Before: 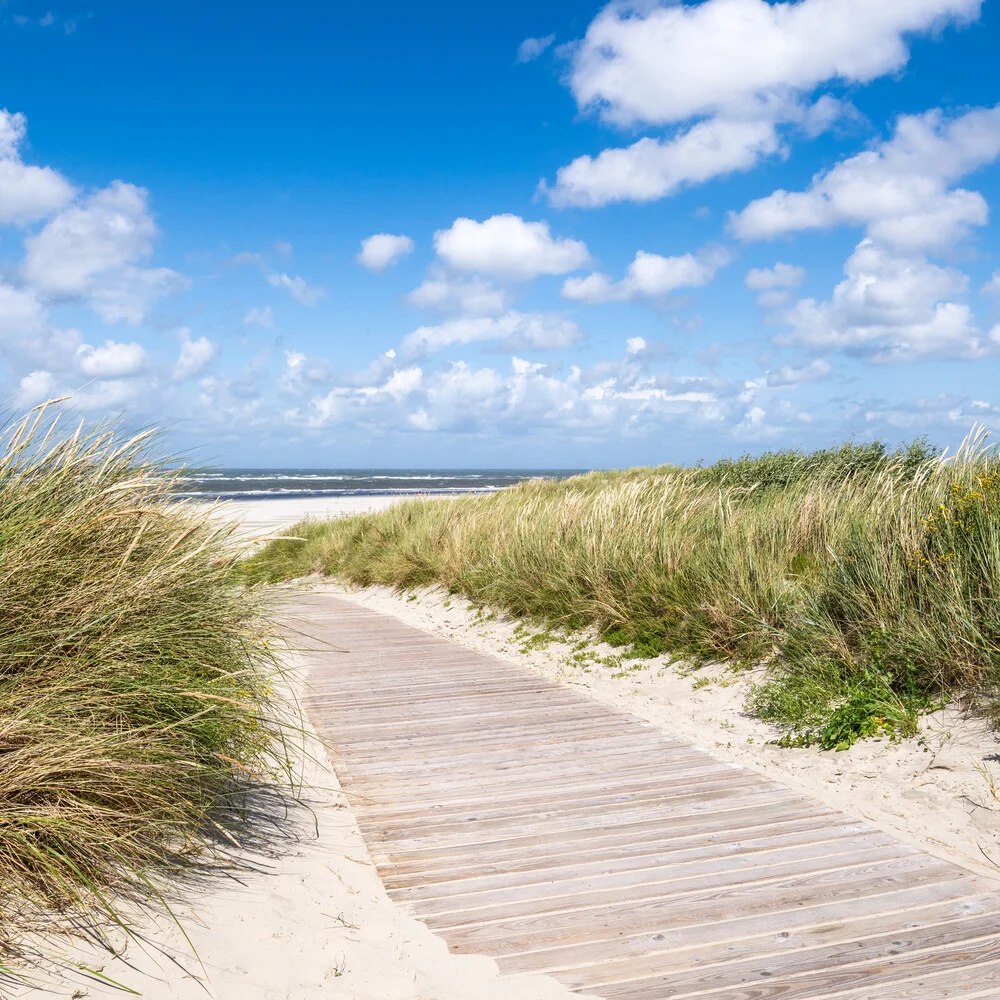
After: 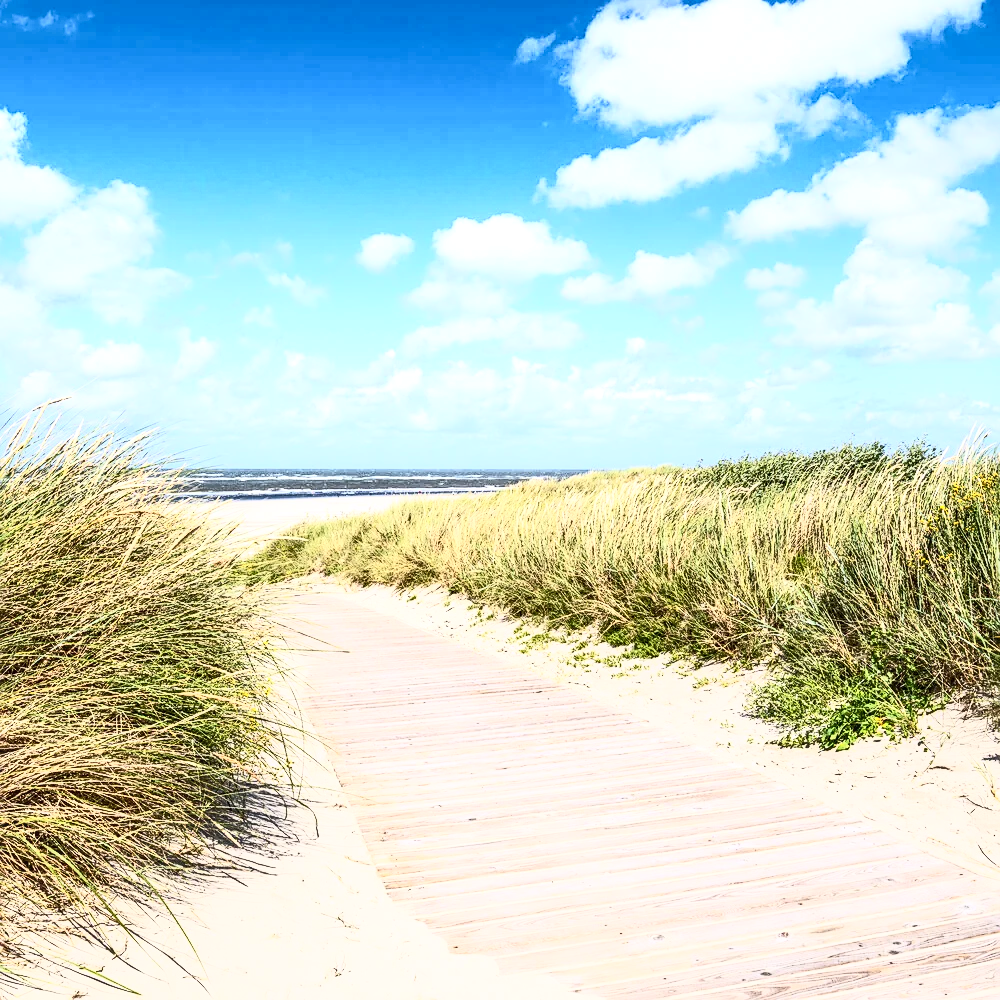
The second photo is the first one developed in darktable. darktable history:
contrast brightness saturation: contrast 0.627, brightness 0.359, saturation 0.146
sharpen: on, module defaults
local contrast: on, module defaults
